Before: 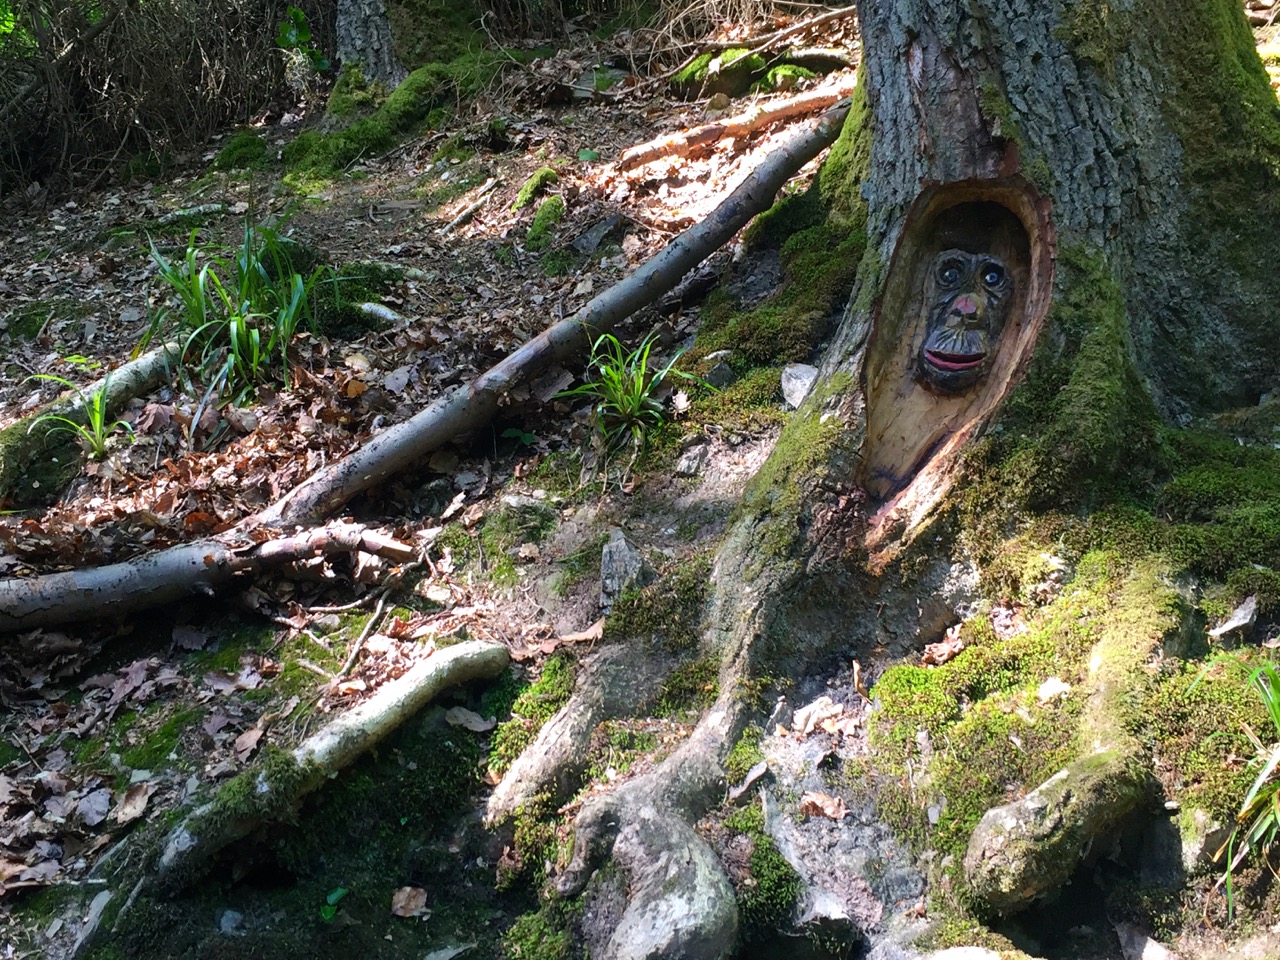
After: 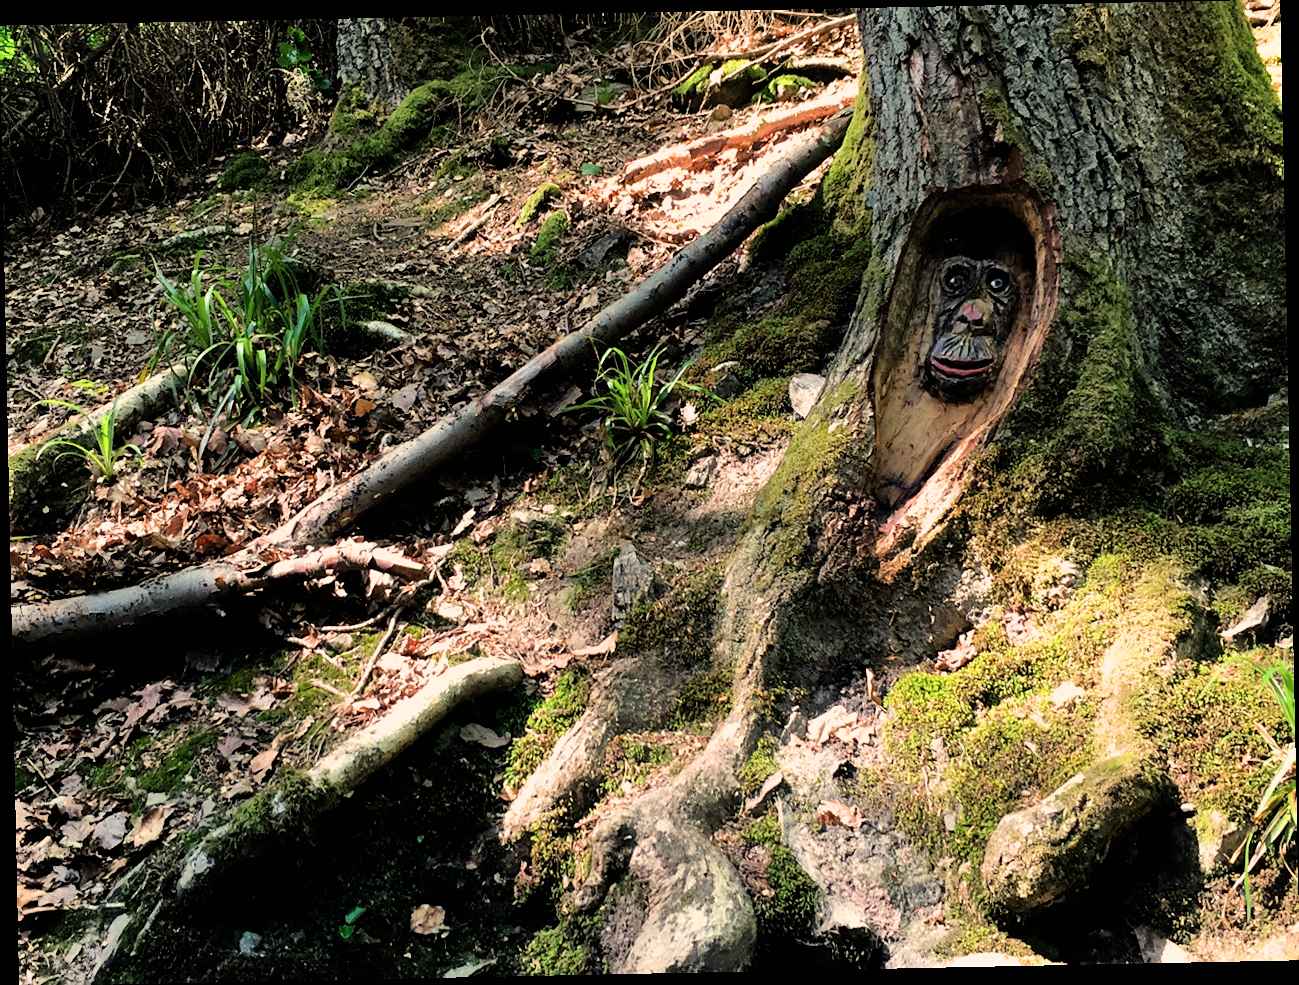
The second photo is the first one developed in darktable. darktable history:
white balance: red 1.123, blue 0.83
sharpen: amount 0.2
filmic rgb: black relative exposure -4.93 EV, white relative exposure 2.84 EV, hardness 3.72
rotate and perspective: rotation -1.17°, automatic cropping off
shadows and highlights: radius 118.69, shadows 42.21, highlights -61.56, soften with gaussian
